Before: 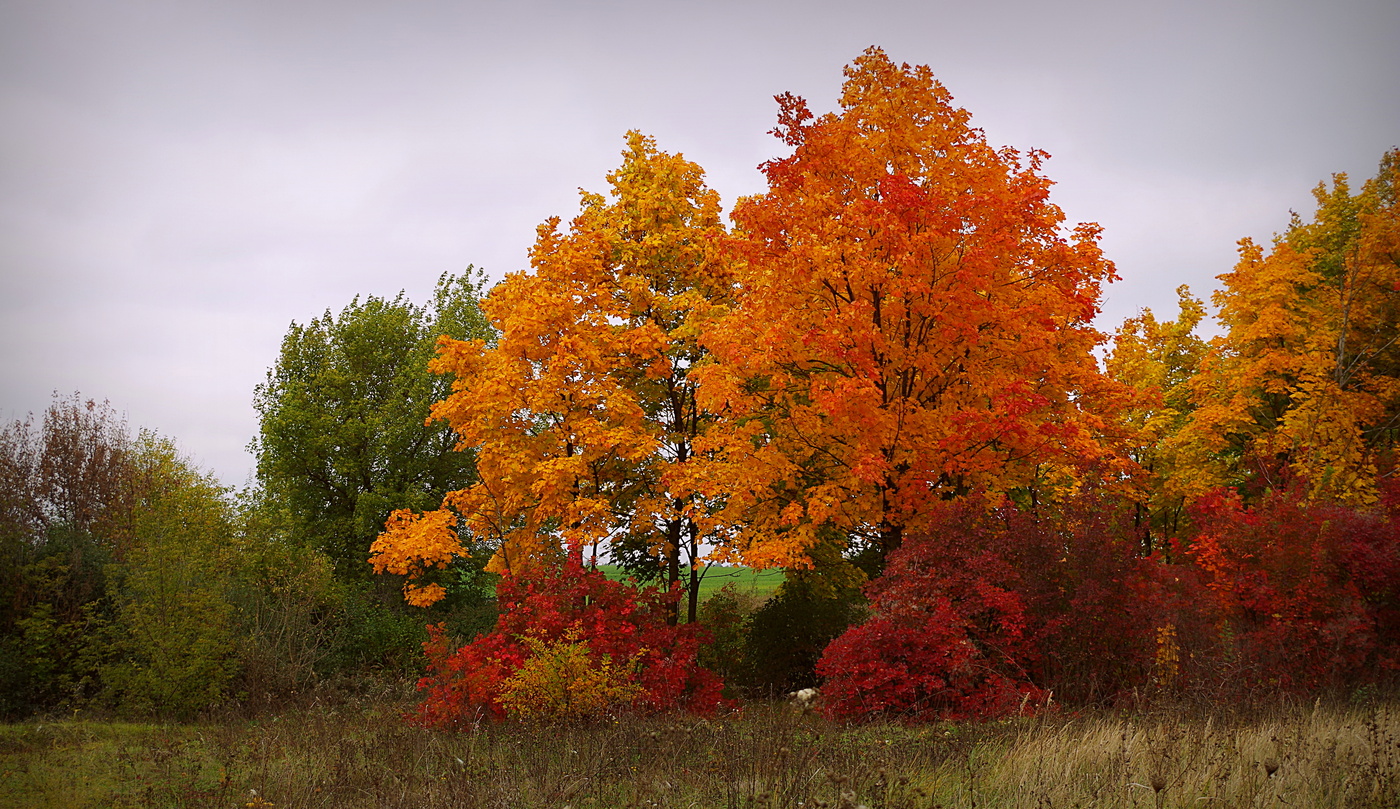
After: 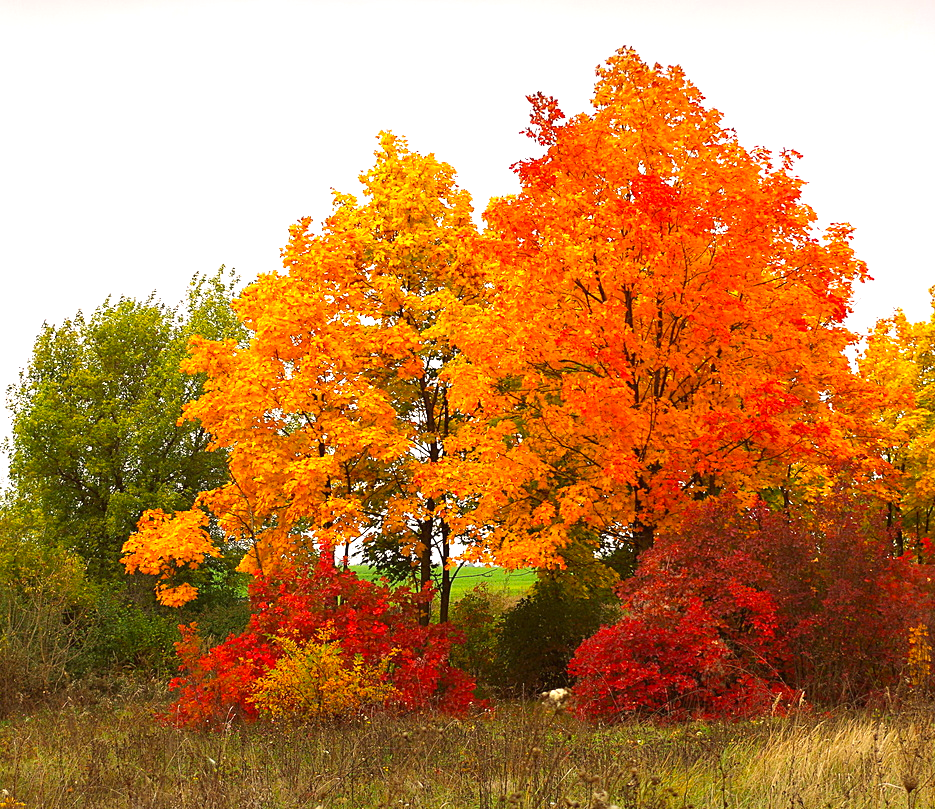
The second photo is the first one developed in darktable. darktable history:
exposure: black level correction 0, exposure 1.2 EV, compensate highlight preservation false
crop and rotate: left 17.732%, right 15.423%
white balance: red 1.029, blue 0.92
color balance: output saturation 110%
